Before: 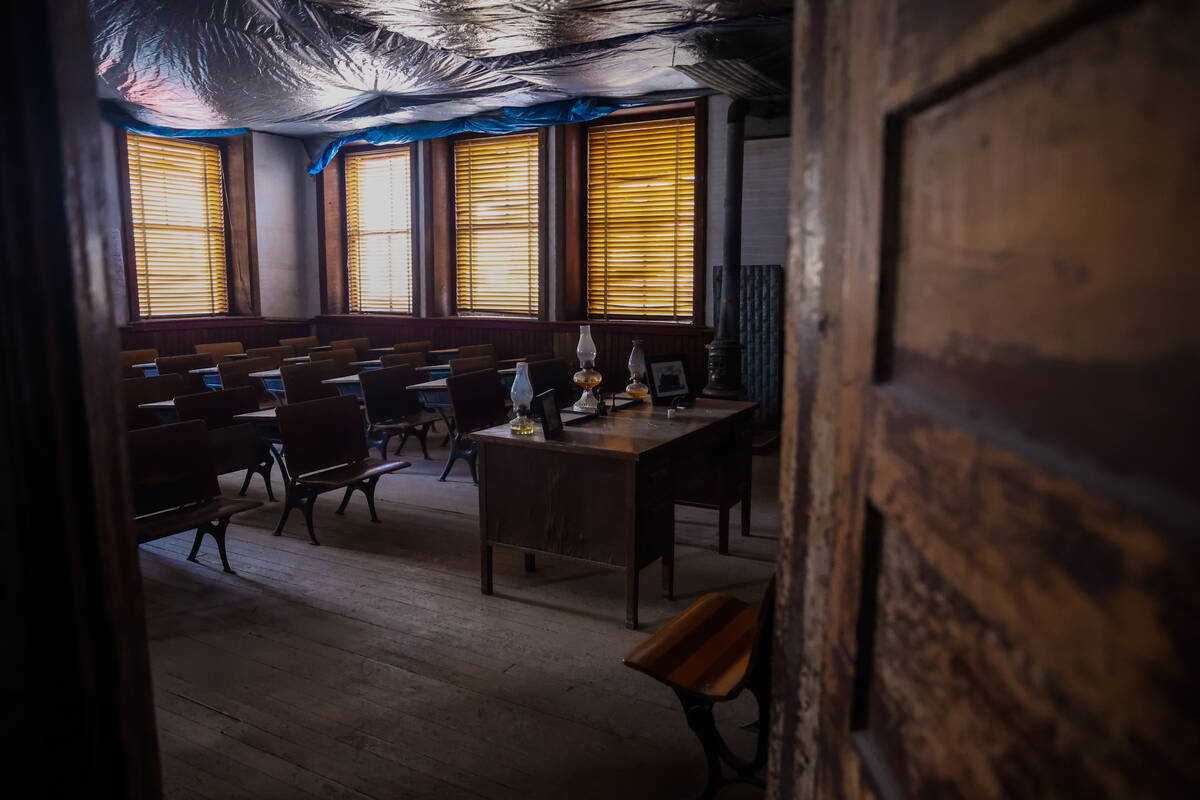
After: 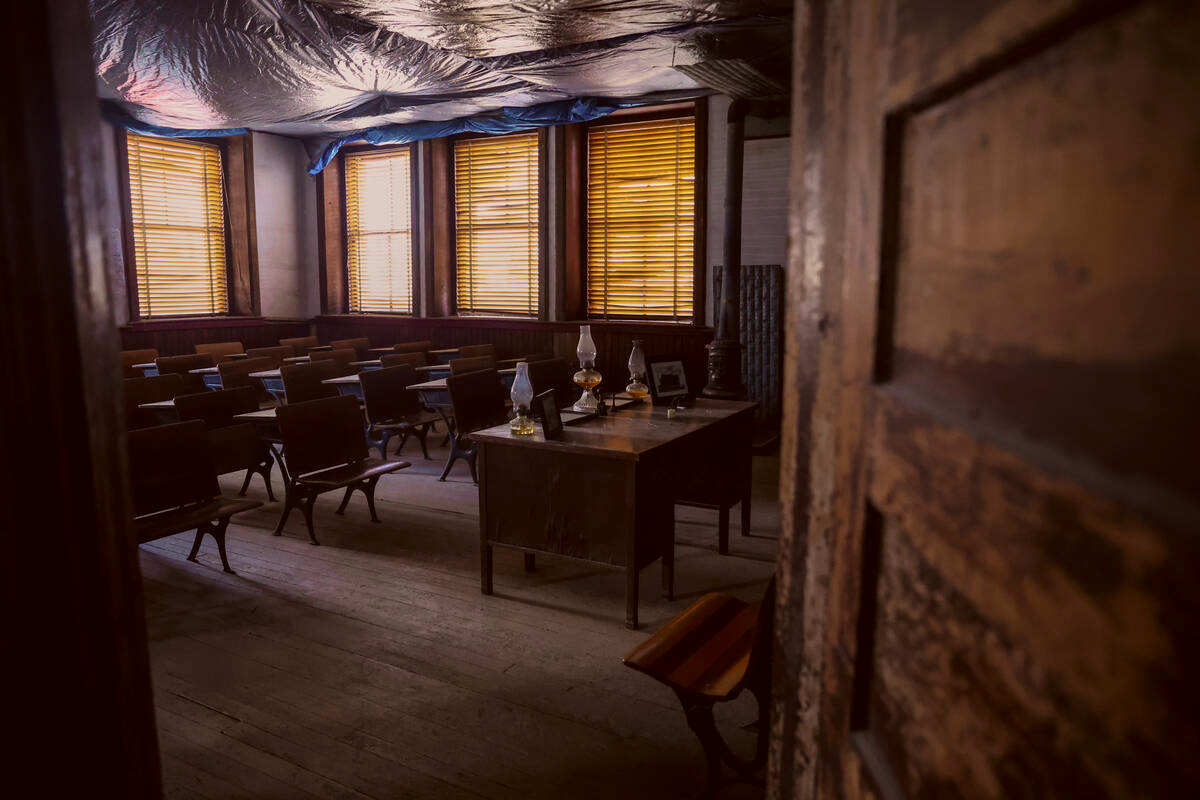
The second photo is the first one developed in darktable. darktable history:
color correction: highlights a* 6.48, highlights b* 7.43, shadows a* 6.08, shadows b* 7, saturation 0.923
